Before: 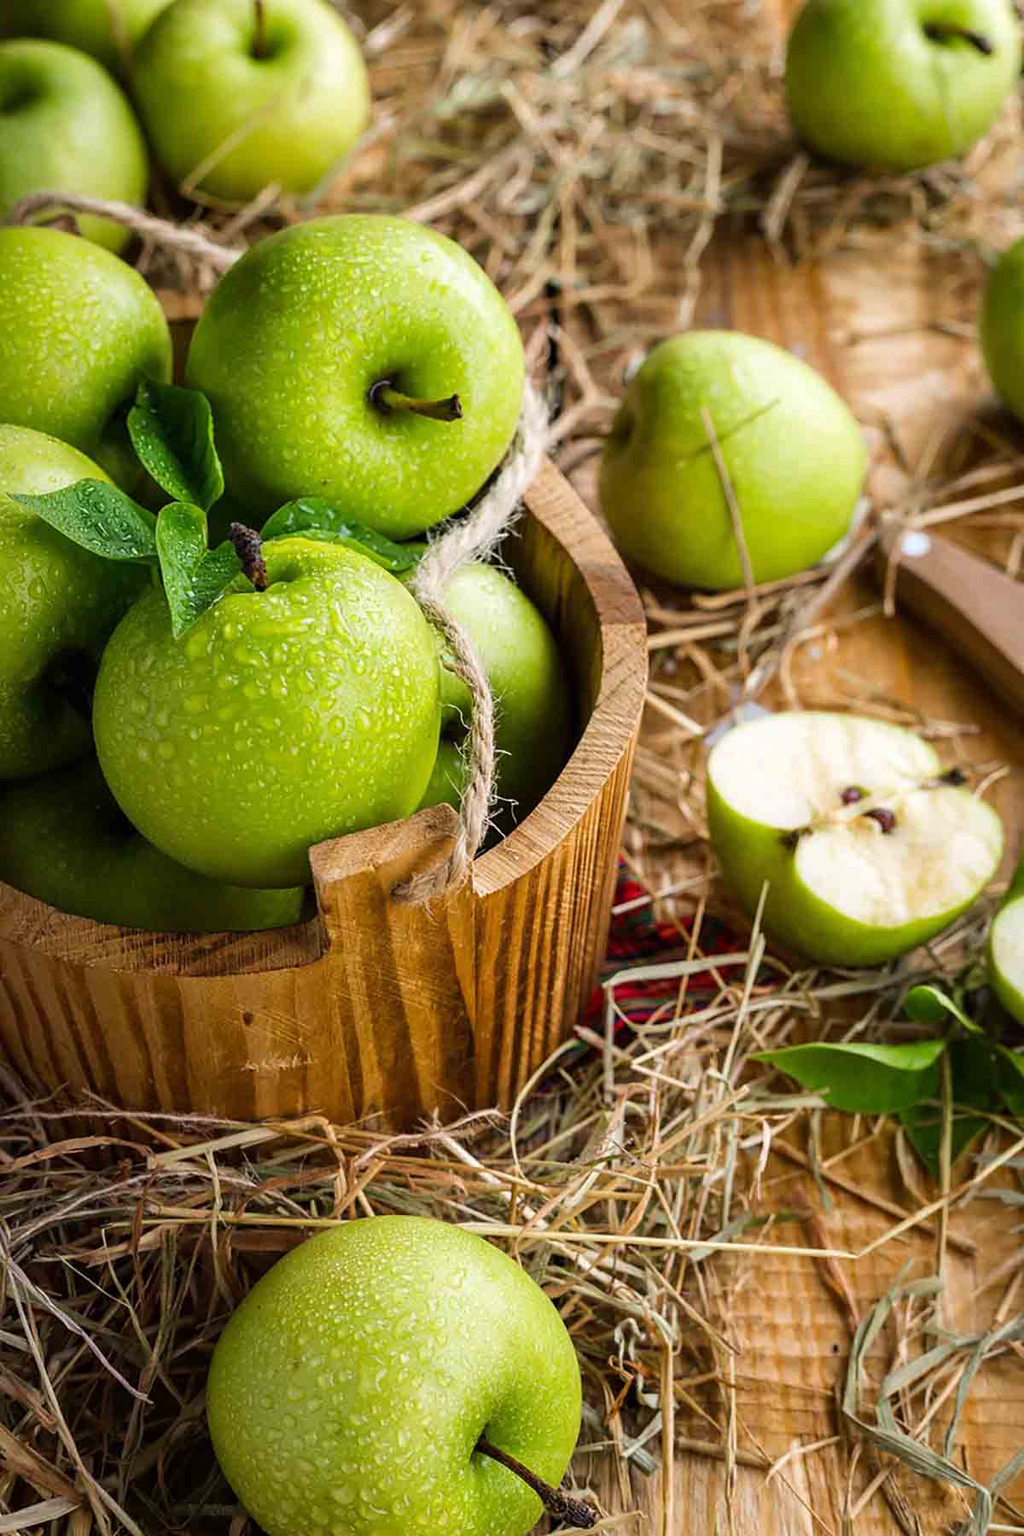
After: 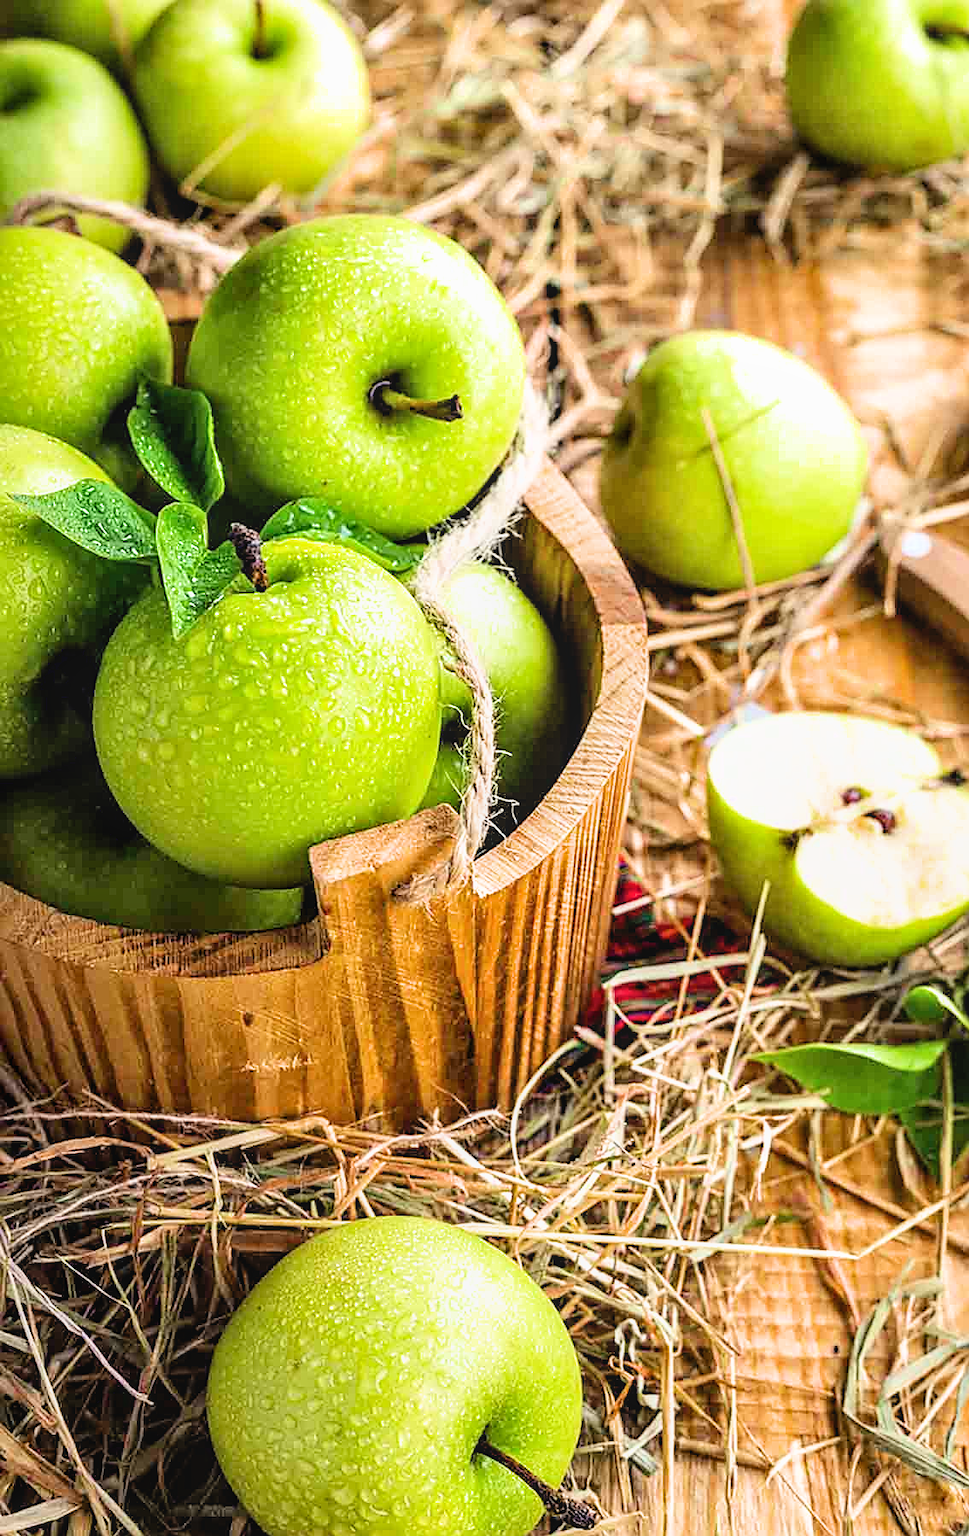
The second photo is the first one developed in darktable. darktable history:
filmic rgb: black relative exposure -7.96 EV, white relative exposure 3.98 EV, threshold 2.94 EV, structure ↔ texture 99.8%, hardness 4.11, contrast 0.99, color science v6 (2022), enable highlight reconstruction true
crop and rotate: left 0%, right 5.406%
contrast equalizer: octaves 7, y [[0.6 ×6], [0.55 ×6], [0 ×6], [0 ×6], [0 ×6]], mix 0.369
local contrast: detail 109%
exposure: black level correction 0, exposure 1.2 EV, compensate highlight preservation false
shadows and highlights: shadows -10, white point adjustment 1.51, highlights 8.81
sharpen: on, module defaults
